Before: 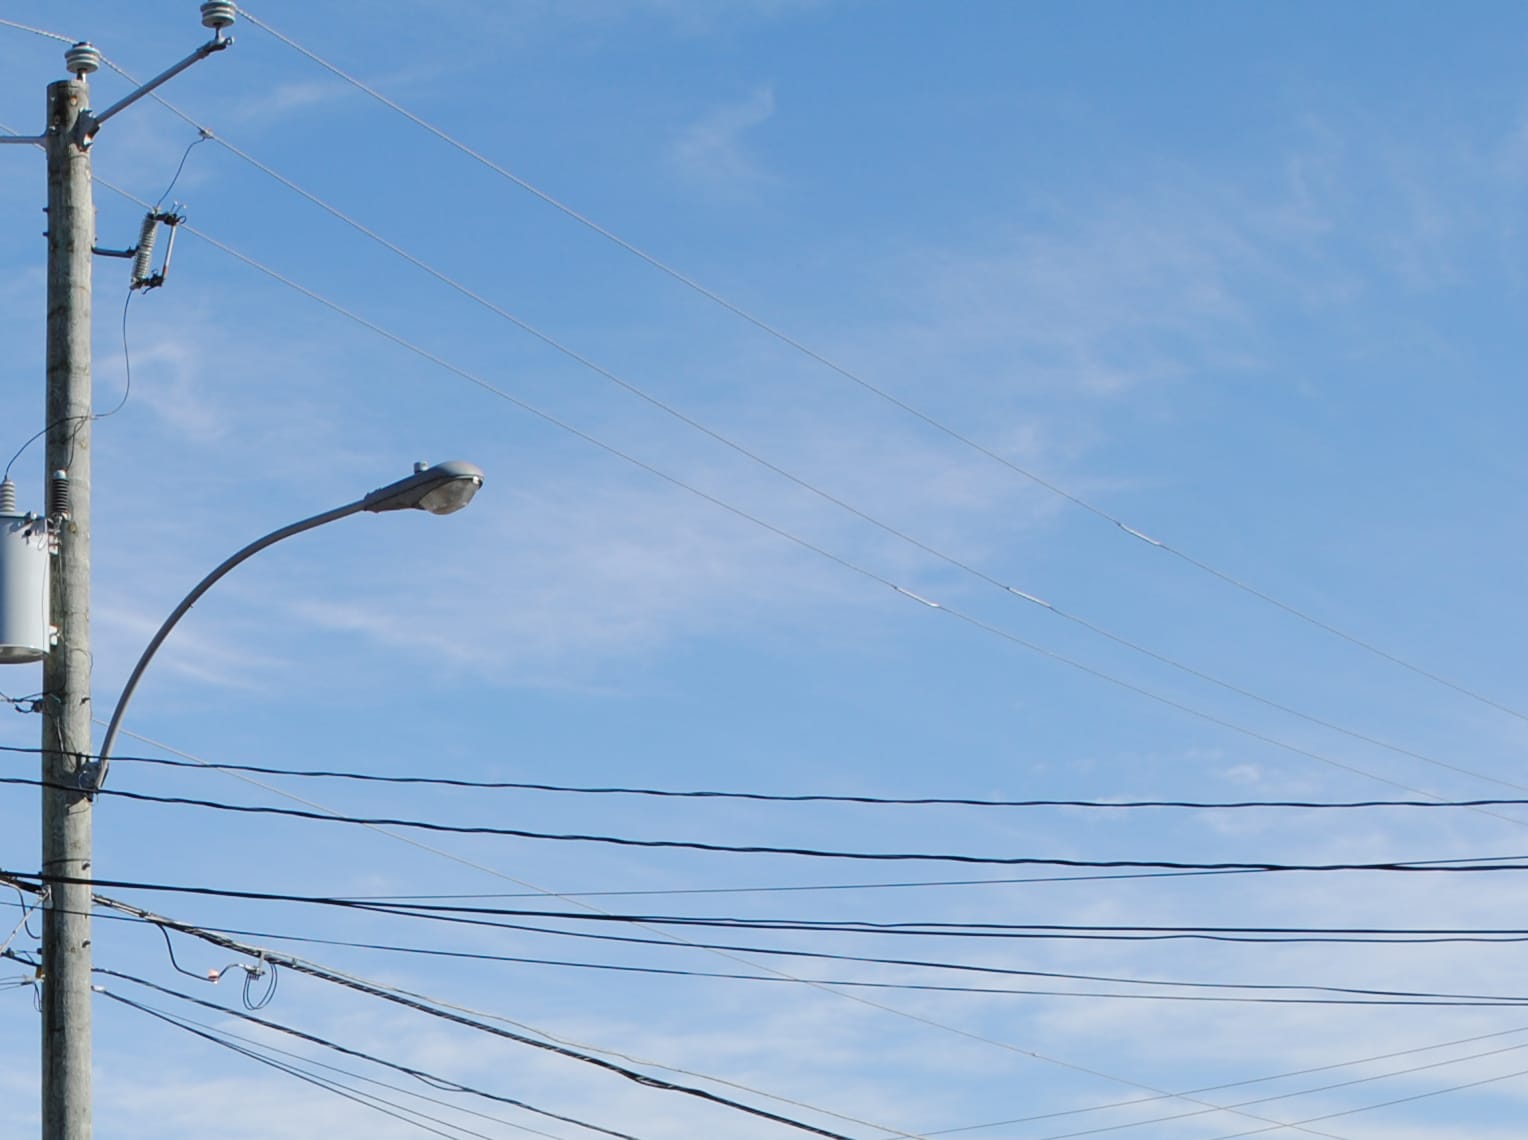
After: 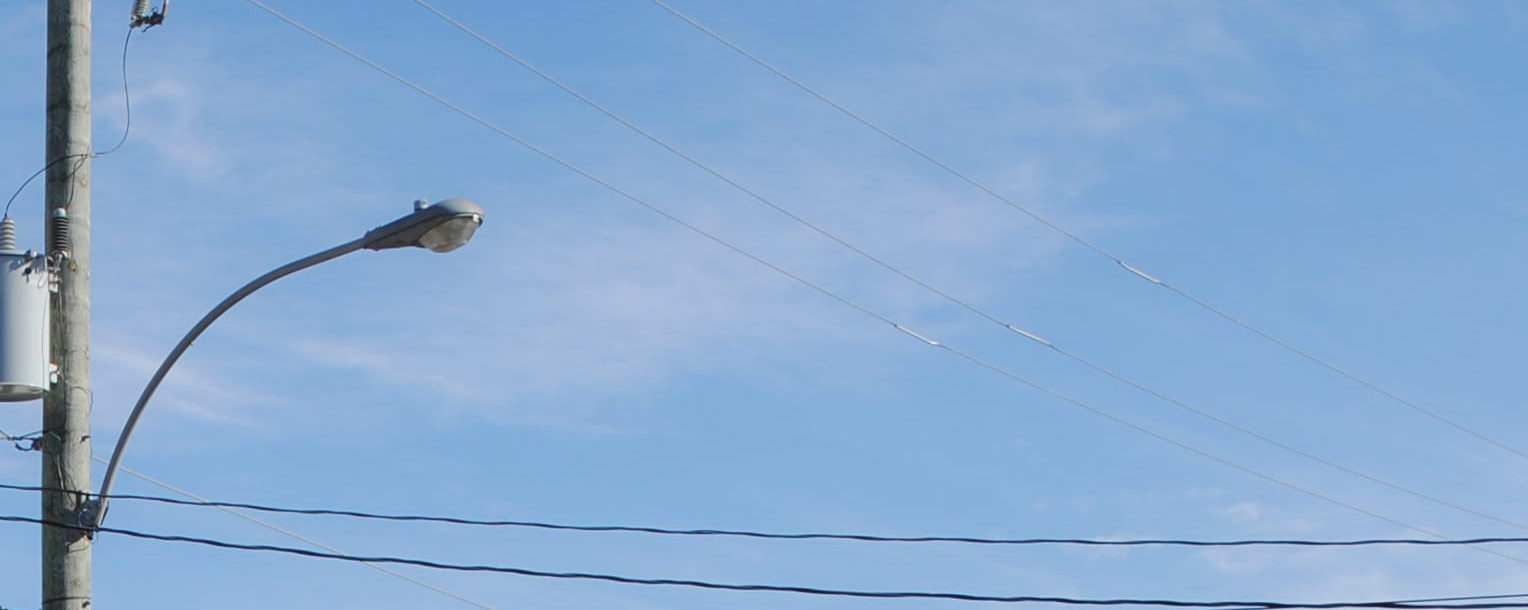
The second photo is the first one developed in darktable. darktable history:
crop and rotate: top 23.043%, bottom 23.437%
contrast equalizer: y [[0.5, 0.488, 0.462, 0.461, 0.491, 0.5], [0.5 ×6], [0.5 ×6], [0 ×6], [0 ×6]]
